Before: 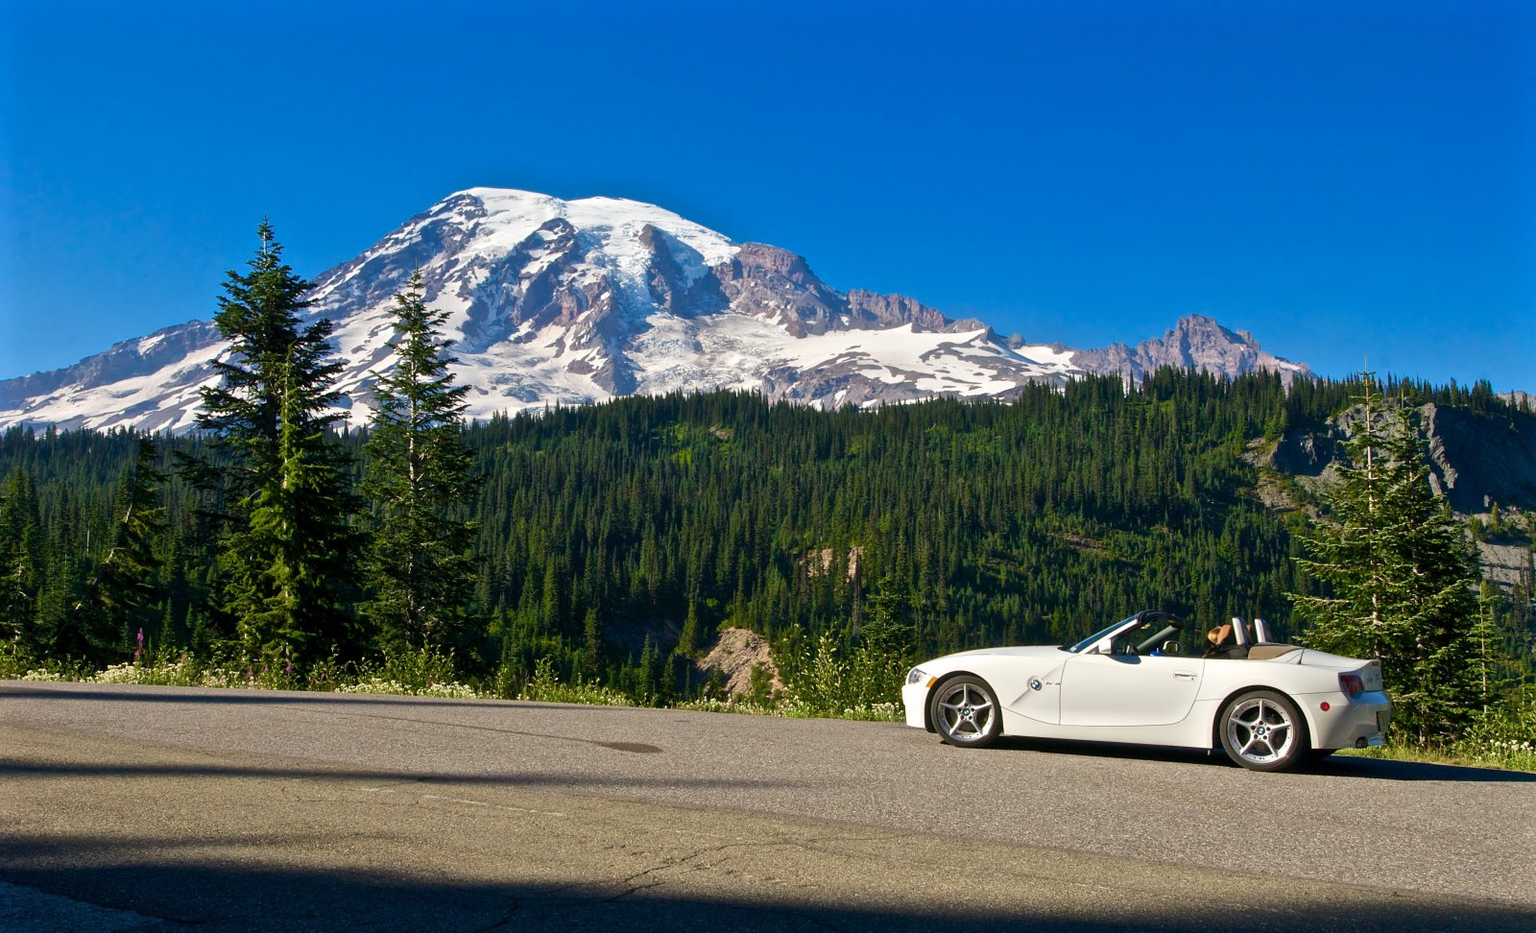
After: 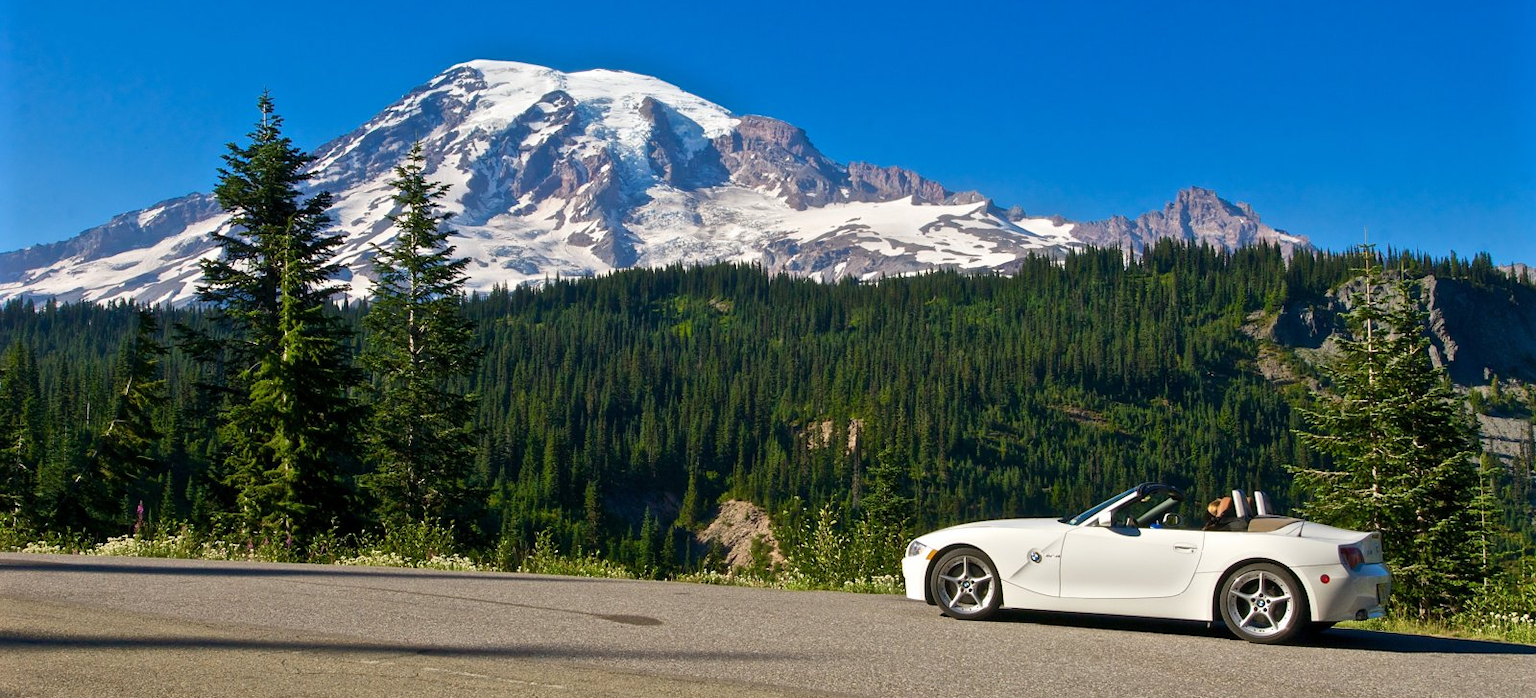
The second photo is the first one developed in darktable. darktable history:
crop: top 13.723%, bottom 11.32%
